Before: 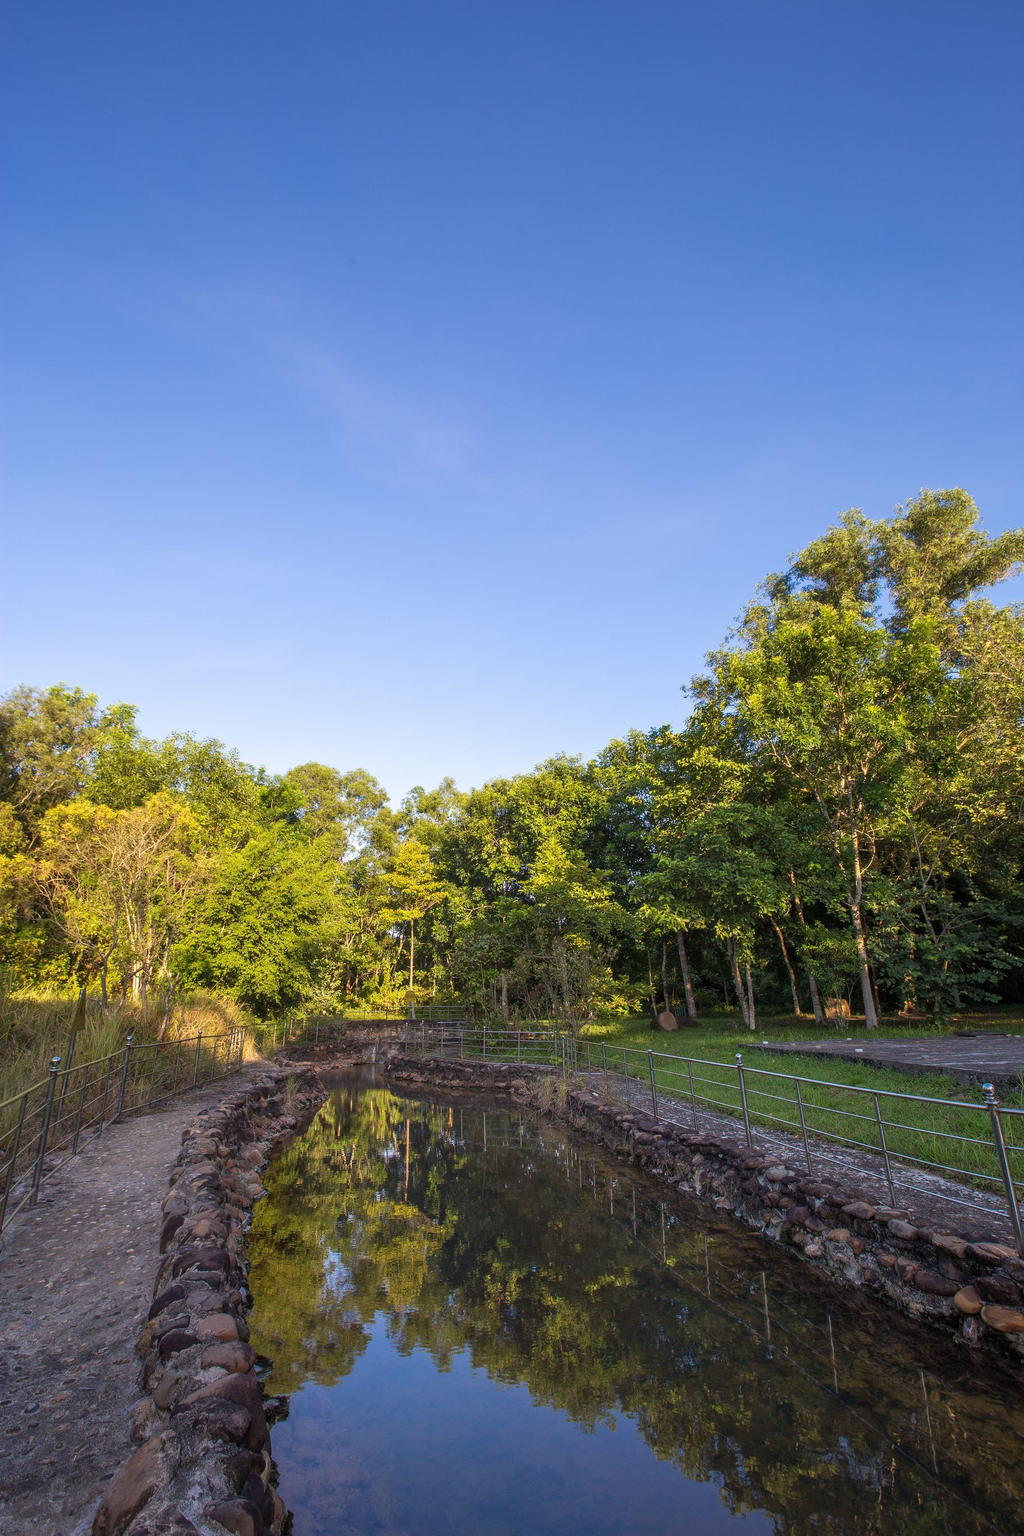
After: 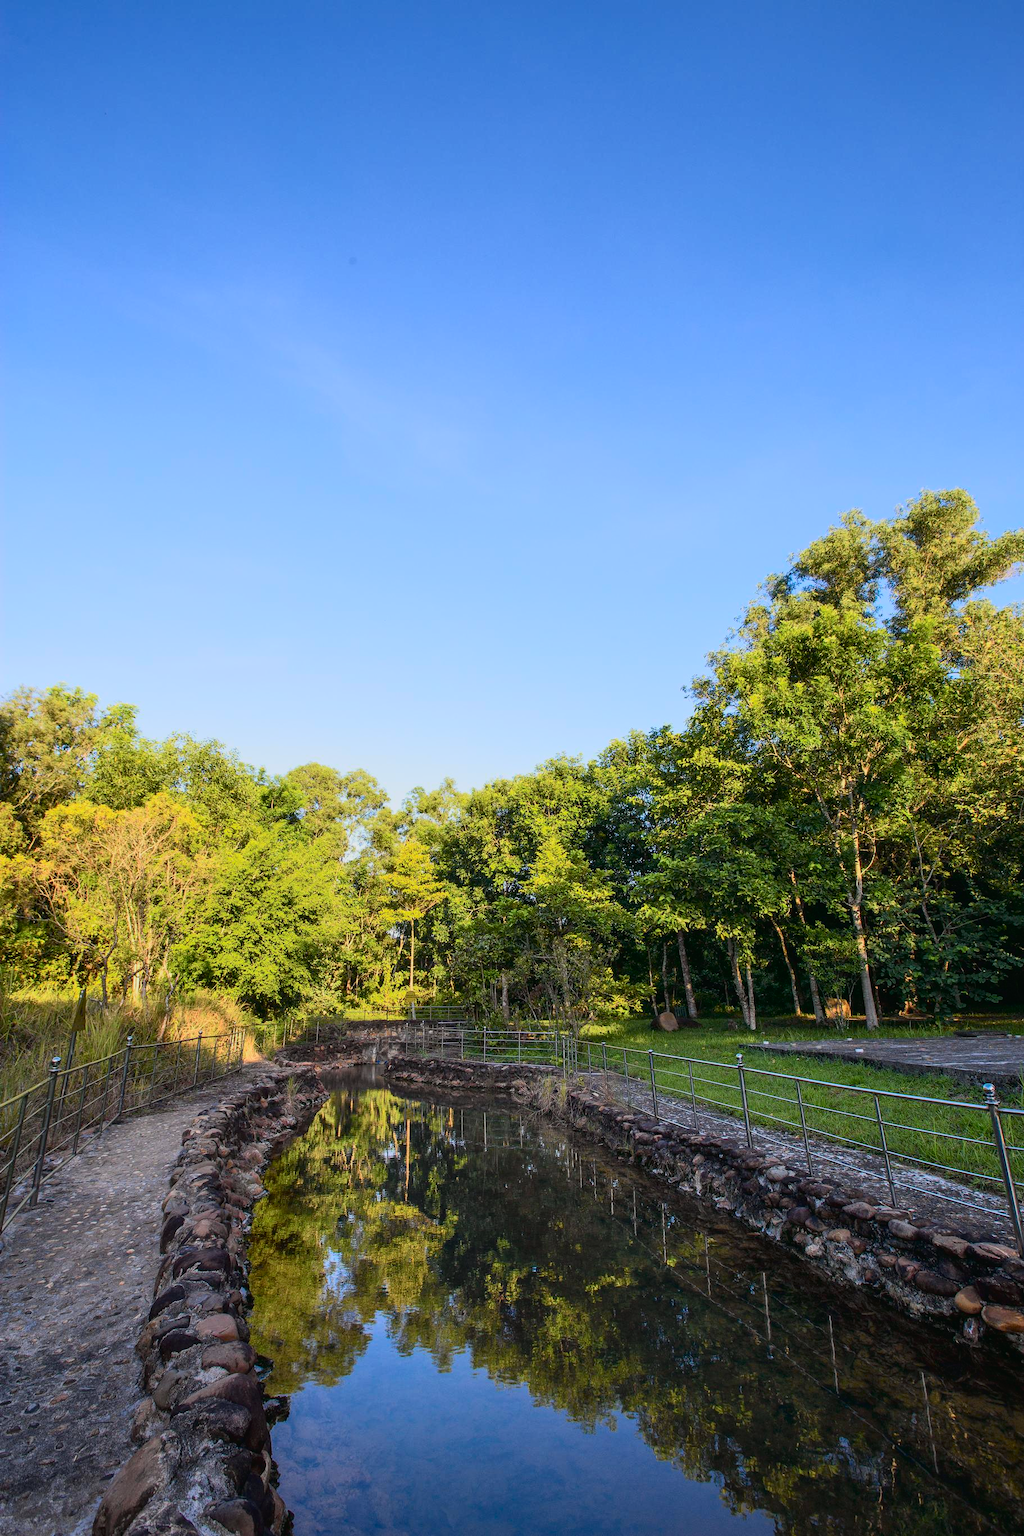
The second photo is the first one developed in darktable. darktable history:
tone curve: curves: ch0 [(0, 0.017) (0.091, 0.046) (0.298, 0.287) (0.439, 0.482) (0.64, 0.729) (0.785, 0.817) (0.995, 0.917)]; ch1 [(0, 0) (0.384, 0.365) (0.463, 0.447) (0.486, 0.474) (0.503, 0.497) (0.526, 0.52) (0.555, 0.564) (0.578, 0.595) (0.638, 0.644) (0.766, 0.773) (1, 1)]; ch2 [(0, 0) (0.374, 0.344) (0.449, 0.434) (0.501, 0.501) (0.528, 0.519) (0.569, 0.589) (0.61, 0.646) (0.666, 0.688) (1, 1)], color space Lab, independent channels, preserve colors none
